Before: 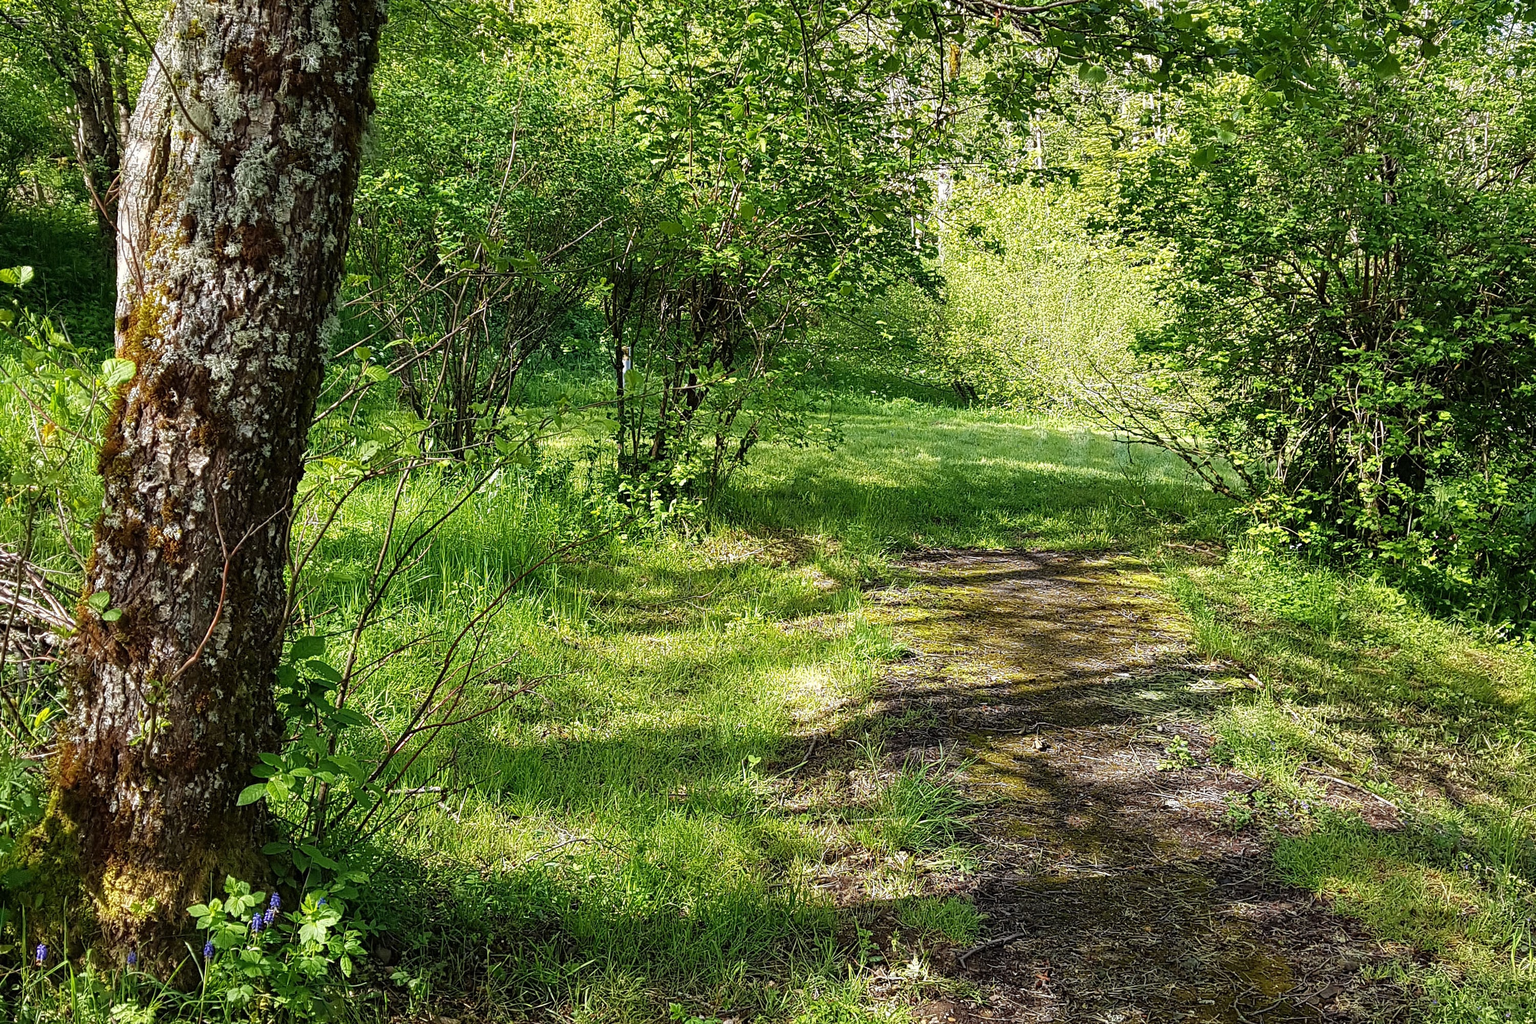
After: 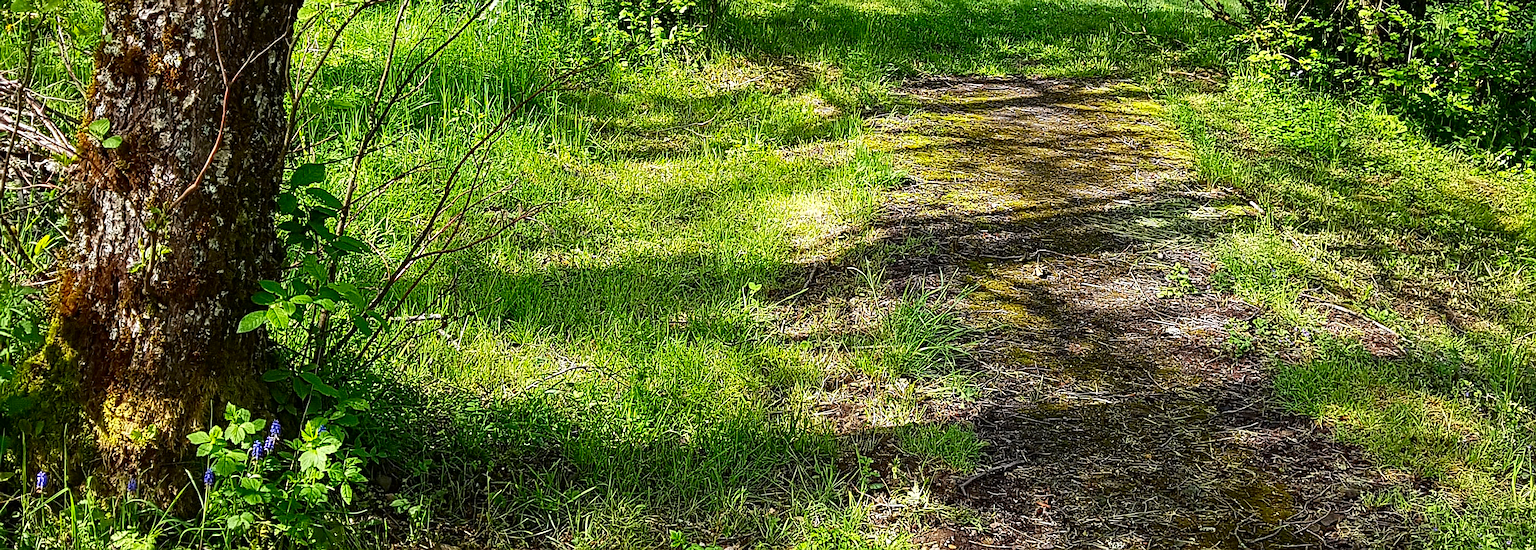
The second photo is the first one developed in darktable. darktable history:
sharpen: on, module defaults
contrast brightness saturation: contrast 0.18, saturation 0.3
crop and rotate: top 46.237%
